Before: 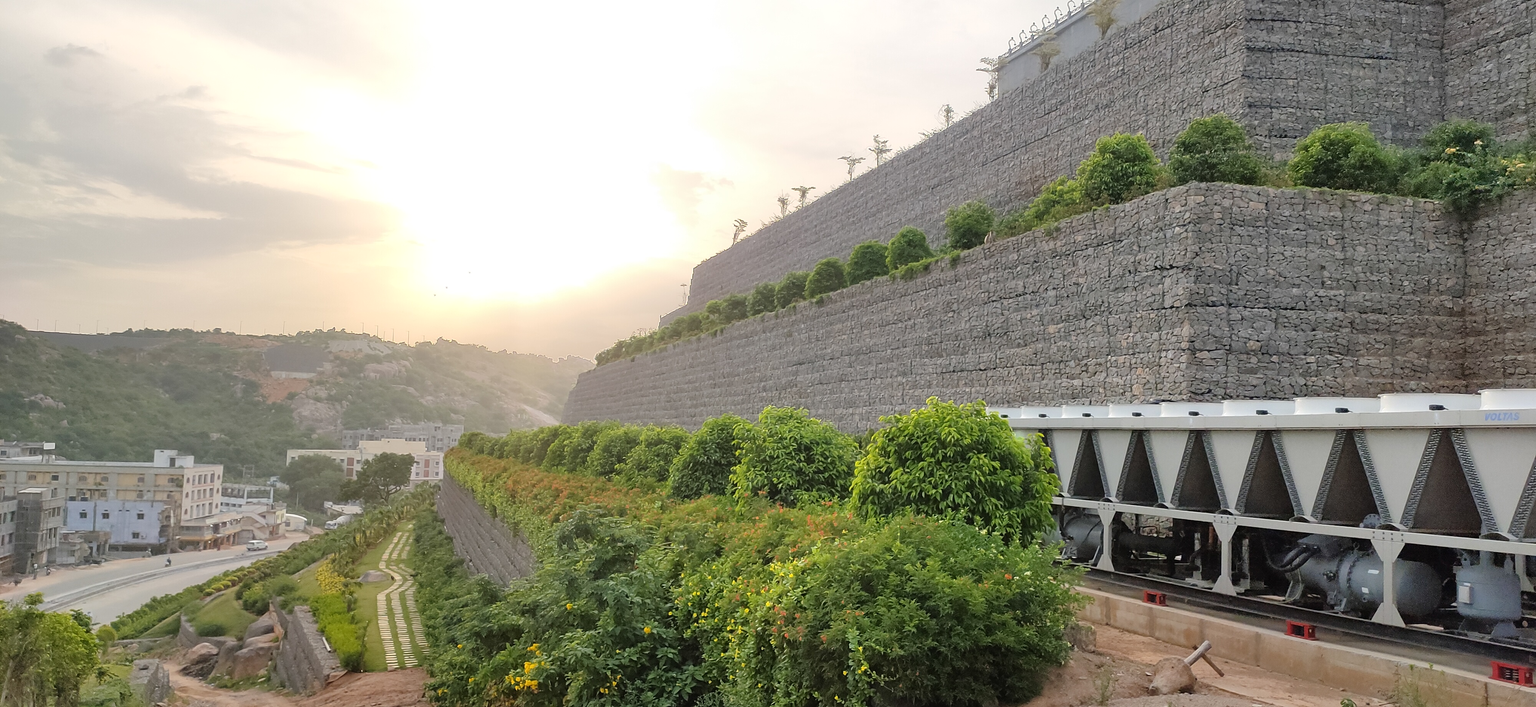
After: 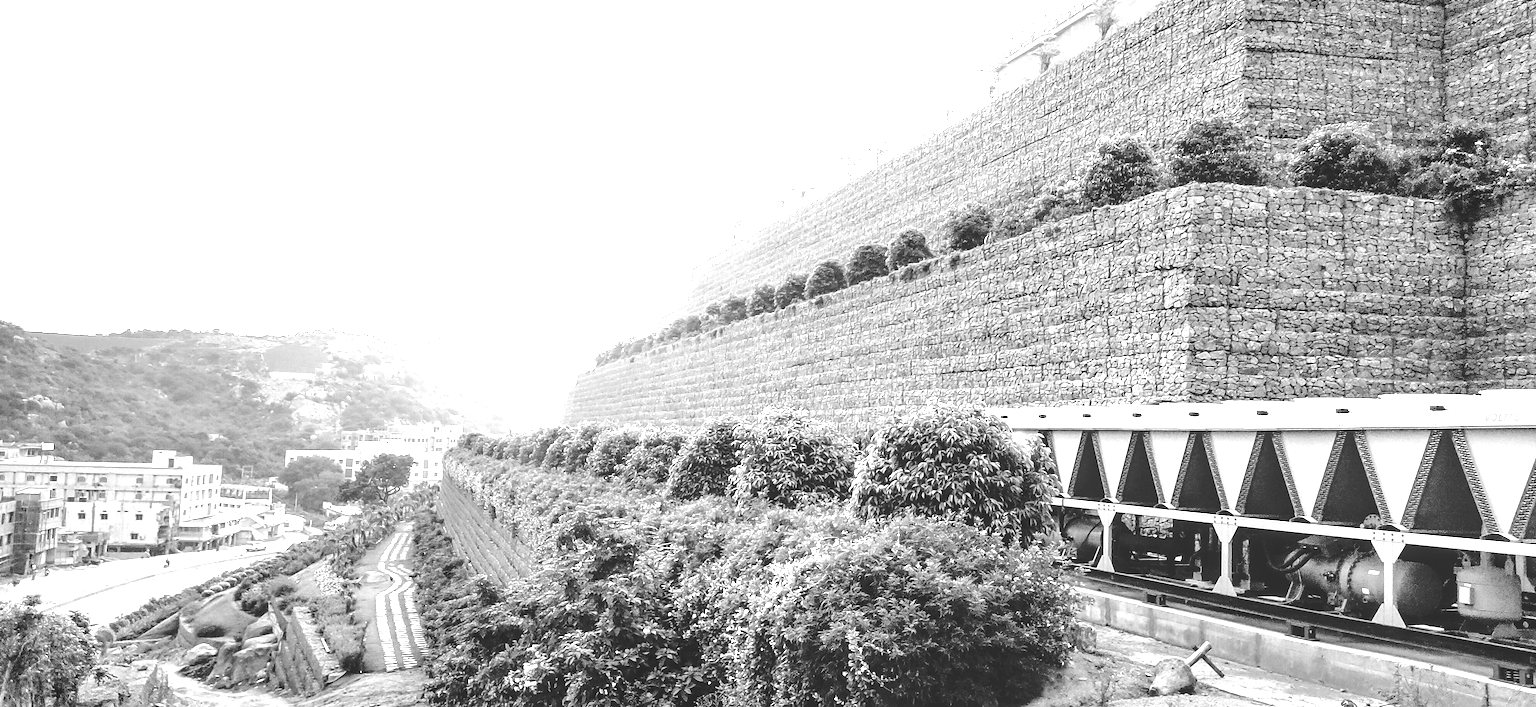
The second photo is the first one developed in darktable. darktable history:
local contrast: highlights 61%, detail 143%, midtone range 0.428
color balance rgb: shadows lift › chroma 2.79%, shadows lift › hue 190.66°, power › hue 171.85°, highlights gain › chroma 2.16%, highlights gain › hue 75.26°, global offset › luminance -0.51%, perceptual saturation grading › highlights -33.8%, perceptual saturation grading › mid-tones 14.98%, perceptual saturation grading › shadows 48.43%, perceptual brilliance grading › highlights 15.68%, perceptual brilliance grading › mid-tones 6.62%, perceptual brilliance grading › shadows -14.98%, global vibrance 11.32%, contrast 5.05%
monochrome: on, module defaults
crop and rotate: left 0.126%
base curve: curves: ch0 [(0, 0.024) (0.055, 0.065) (0.121, 0.166) (0.236, 0.319) (0.693, 0.726) (1, 1)], preserve colors none
tone equalizer: -8 EV -0.417 EV, -7 EV -0.389 EV, -6 EV -0.333 EV, -5 EV -0.222 EV, -3 EV 0.222 EV, -2 EV 0.333 EV, -1 EV 0.389 EV, +0 EV 0.417 EV, edges refinement/feathering 500, mask exposure compensation -1.57 EV, preserve details no
exposure: exposure 0.6 EV, compensate highlight preservation false
